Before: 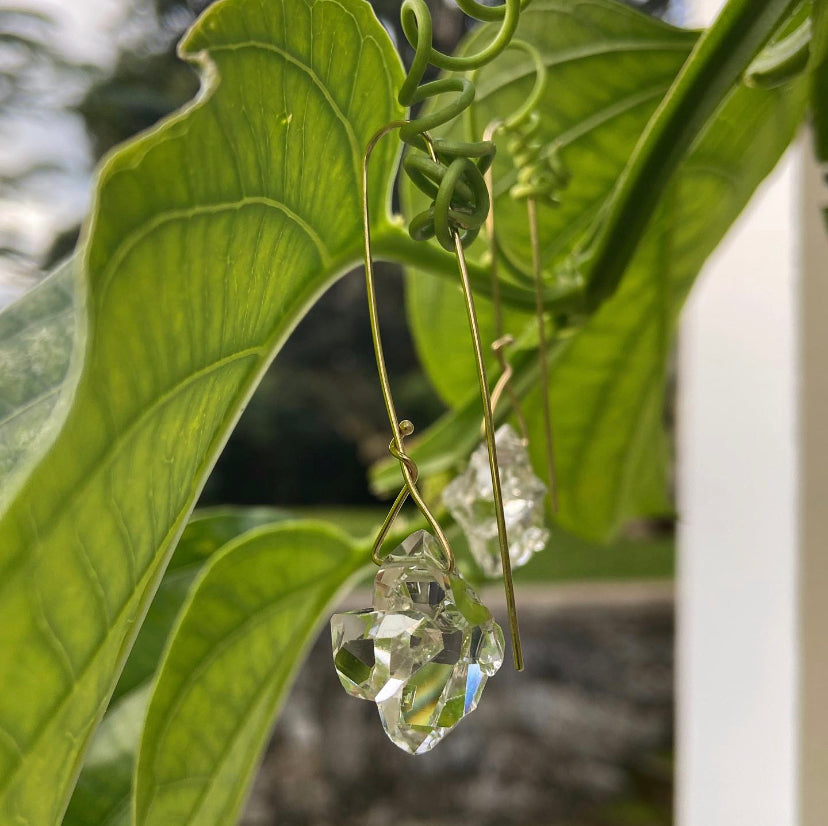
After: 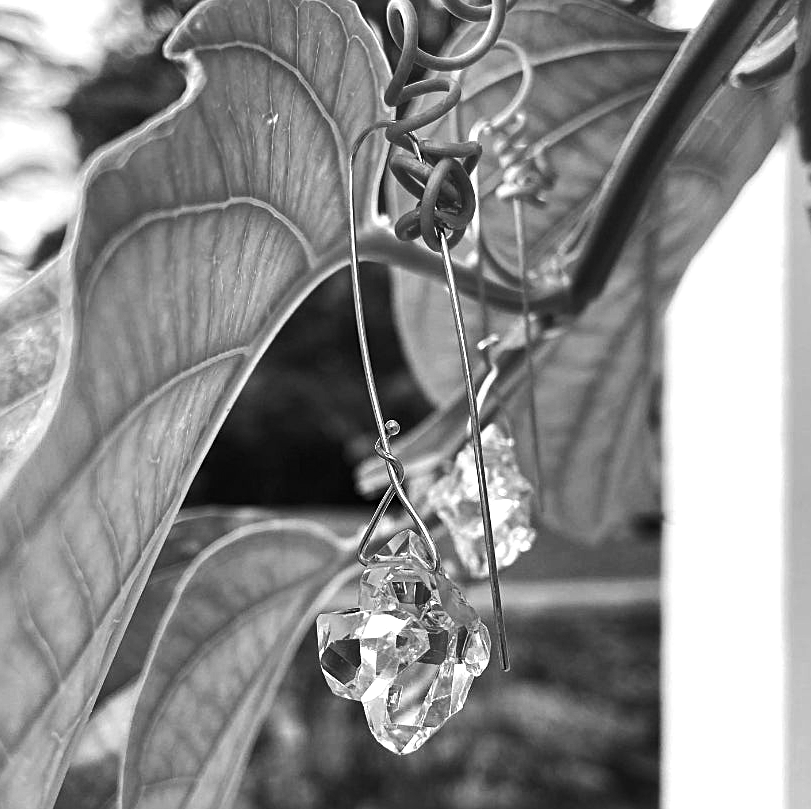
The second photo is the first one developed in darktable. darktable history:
monochrome: on, module defaults
sharpen: radius 2.167, amount 0.381, threshold 0
crop: left 1.743%, right 0.268%, bottom 2.011%
tone equalizer: -8 EV -0.75 EV, -7 EV -0.7 EV, -6 EV -0.6 EV, -5 EV -0.4 EV, -3 EV 0.4 EV, -2 EV 0.6 EV, -1 EV 0.7 EV, +0 EV 0.75 EV, edges refinement/feathering 500, mask exposure compensation -1.57 EV, preserve details no
white balance: red 1.127, blue 0.943
